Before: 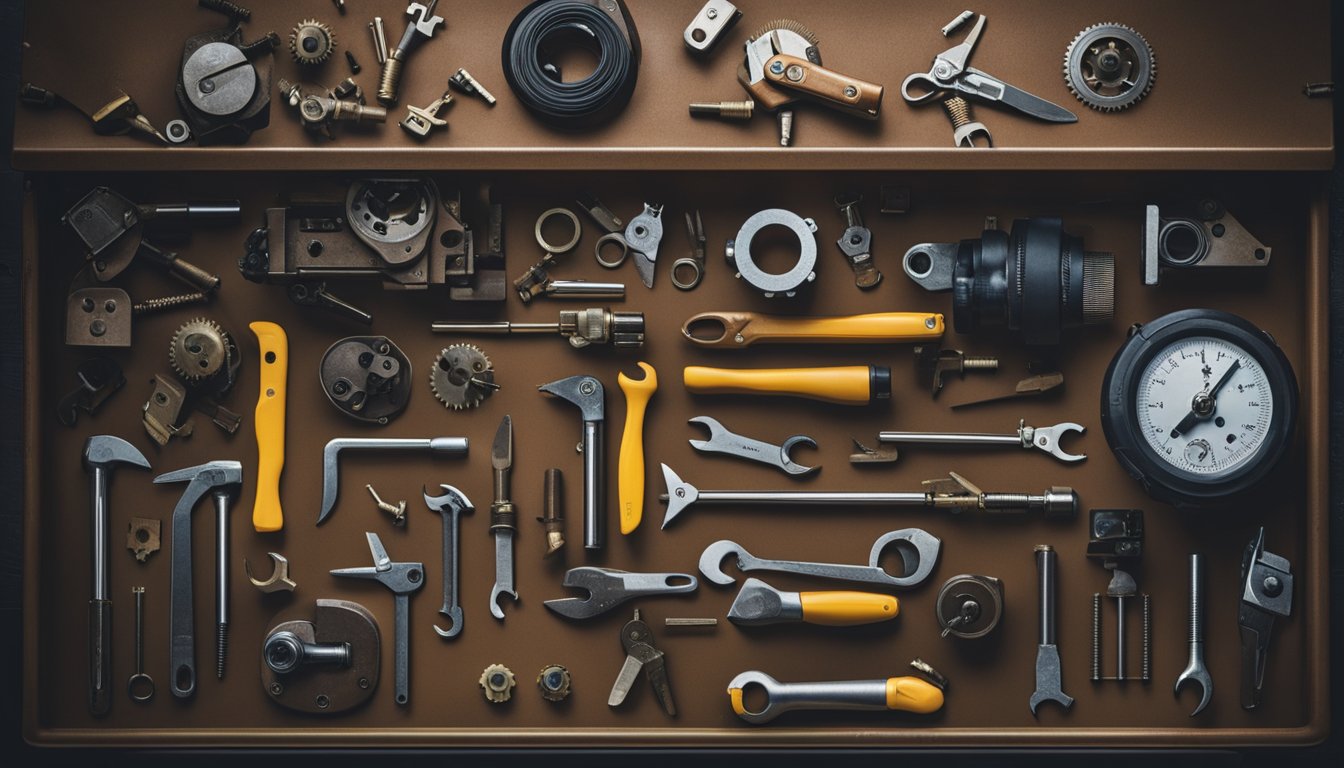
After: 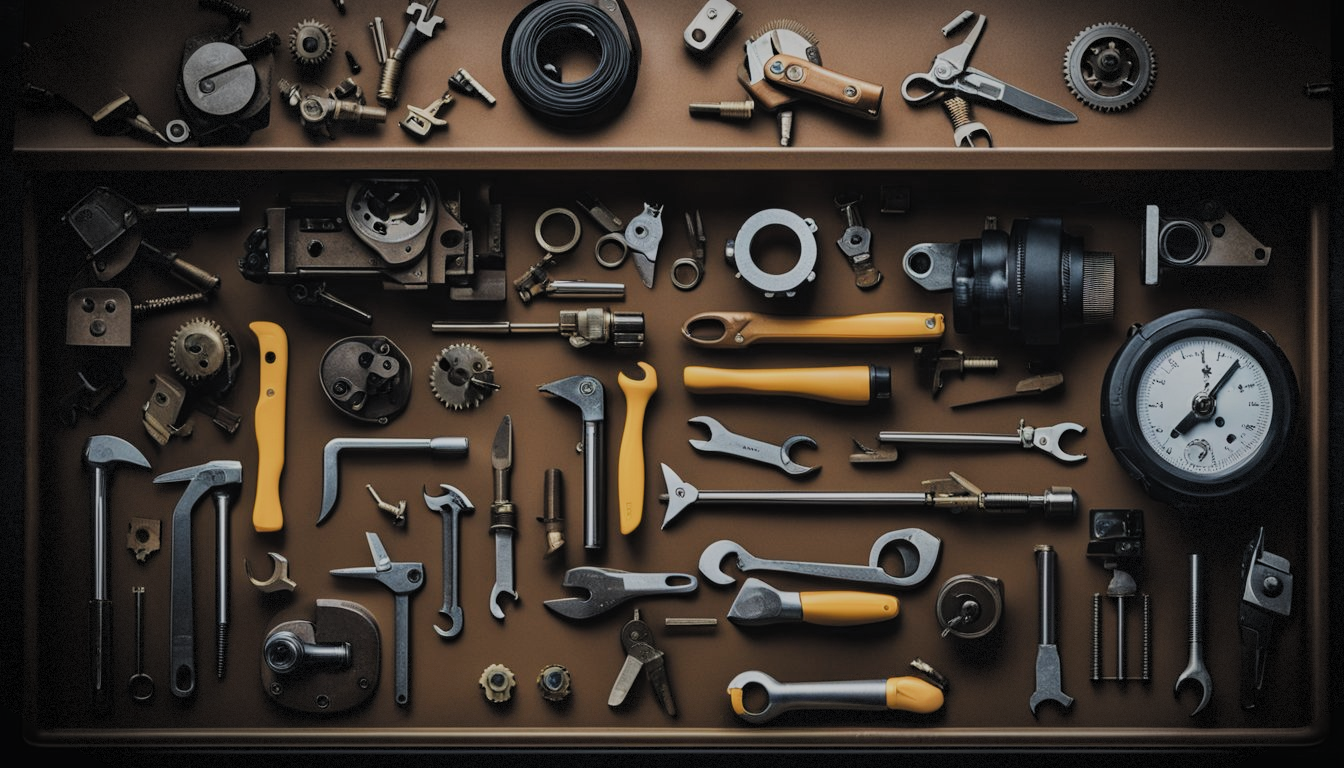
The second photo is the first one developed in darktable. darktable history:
filmic rgb: black relative exposure -7.15 EV, white relative exposure 5.35 EV, hardness 3.03, color science v4 (2020)
vignetting: automatic ratio true, dithering 8-bit output
